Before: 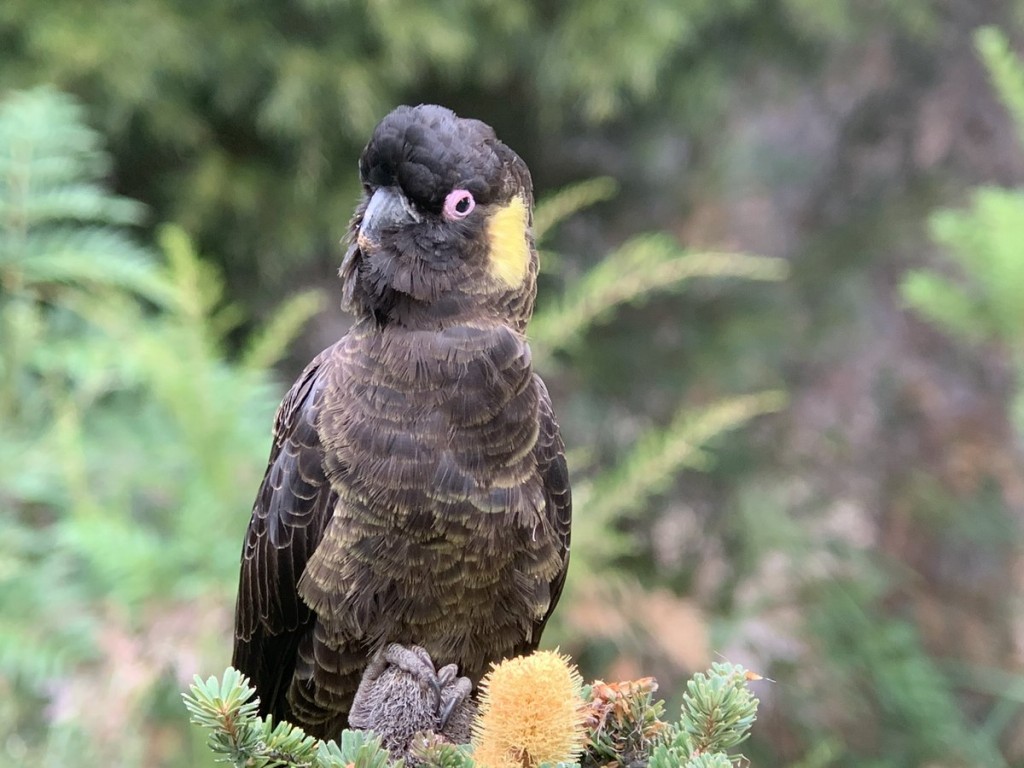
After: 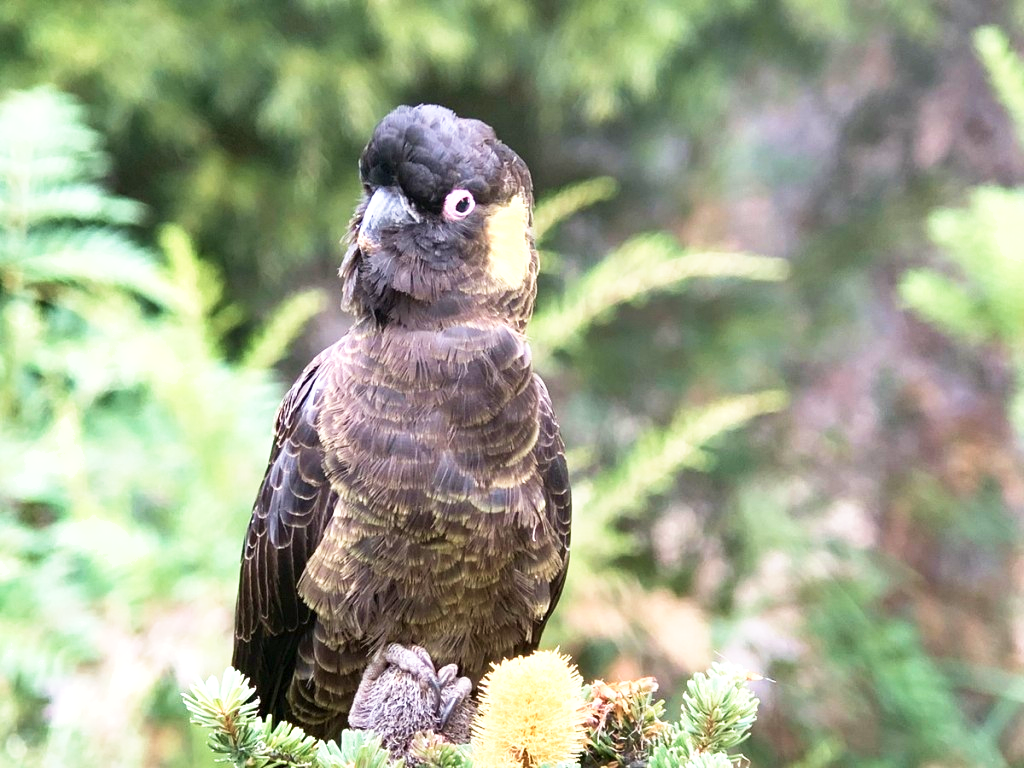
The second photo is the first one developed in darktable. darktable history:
exposure: exposure 0.6 EV, compensate highlight preservation false
shadows and highlights: shadows 5, soften with gaussian
base curve: curves: ch0 [(0, 0) (0.688, 0.865) (1, 1)], preserve colors none
velvia: on, module defaults
